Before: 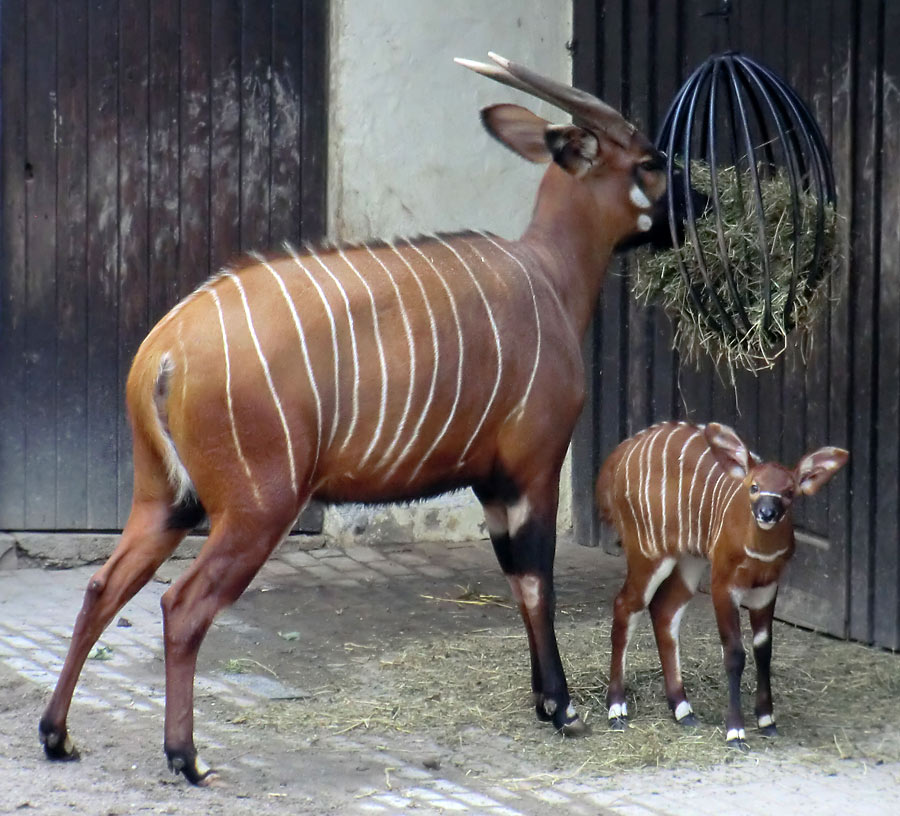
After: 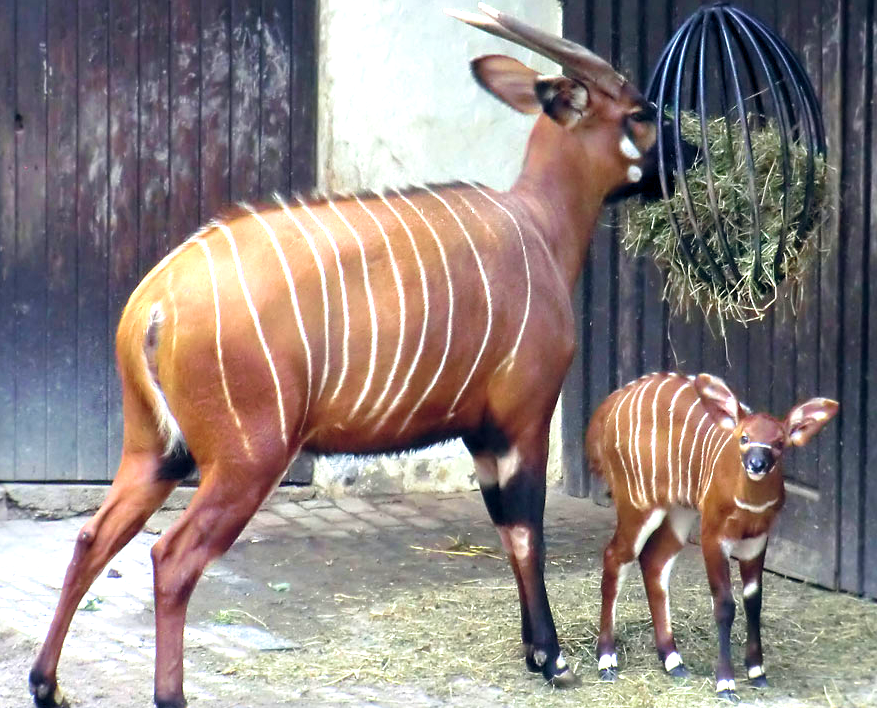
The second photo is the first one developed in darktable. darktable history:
velvia: strength 29.34%
exposure: exposure 1 EV, compensate highlight preservation false
crop: left 1.147%, top 6.087%, right 1.303%, bottom 7.139%
color balance rgb: global offset › chroma 0.06%, global offset › hue 254.24°, perceptual saturation grading › global saturation 8.876%
